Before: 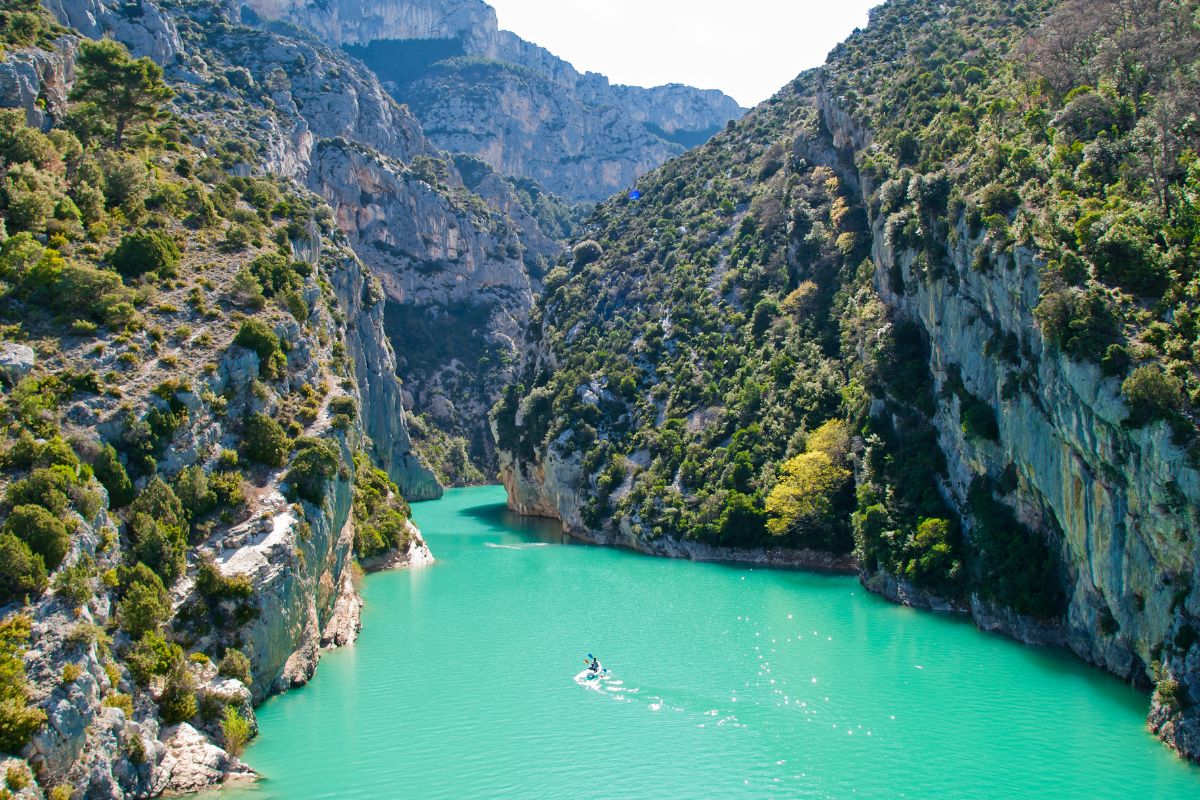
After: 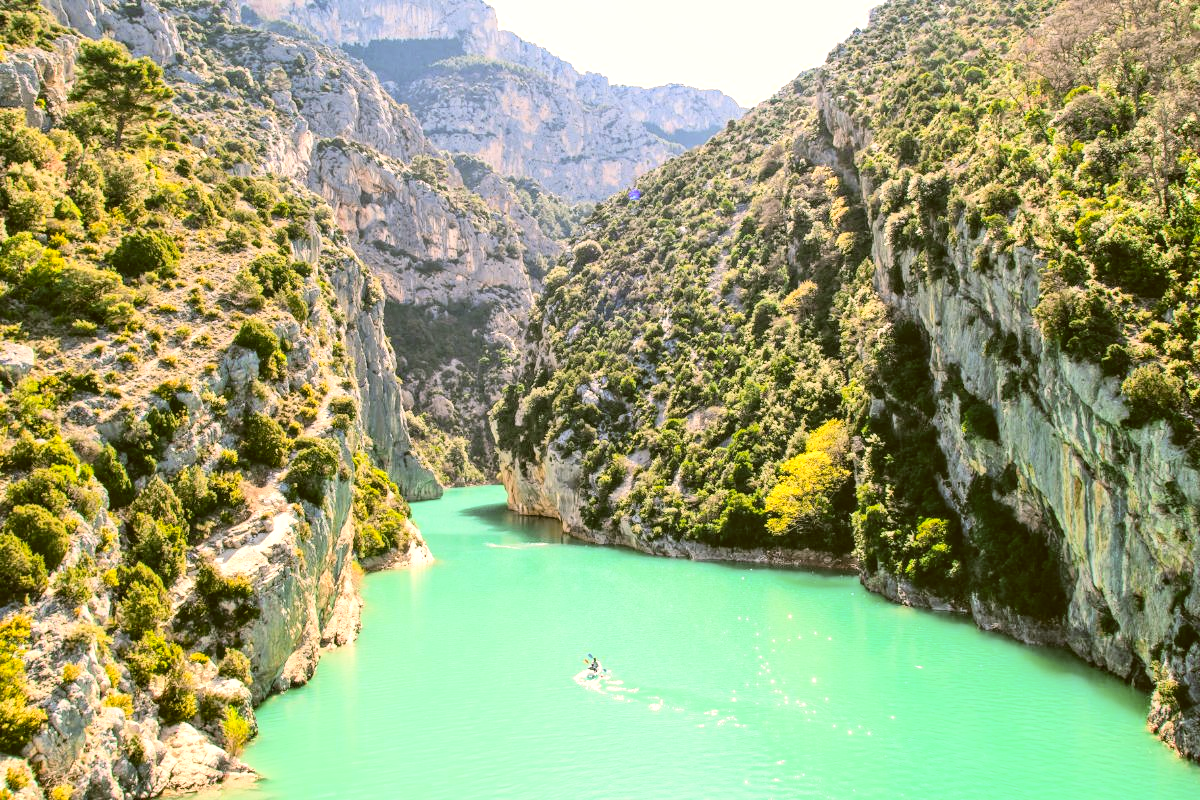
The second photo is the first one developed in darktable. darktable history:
contrast brightness saturation: brightness 0.141
color correction: highlights a* 8.87, highlights b* 15.48, shadows a* -0.386, shadows b* 26.49
tone curve: curves: ch0 [(0, 0.038) (0.193, 0.212) (0.461, 0.502) (0.634, 0.709) (0.852, 0.89) (1, 0.967)]; ch1 [(0, 0) (0.35, 0.356) (0.45, 0.453) (0.504, 0.503) (0.532, 0.524) (0.558, 0.555) (0.735, 0.762) (1, 1)]; ch2 [(0, 0) (0.281, 0.266) (0.456, 0.469) (0.5, 0.5) (0.533, 0.545) (0.606, 0.598) (0.646, 0.654) (1, 1)], color space Lab, independent channels, preserve colors none
local contrast: on, module defaults
tone equalizer: -8 EV -0.788 EV, -7 EV -0.666 EV, -6 EV -0.571 EV, -5 EV -0.401 EV, -3 EV 0.387 EV, -2 EV 0.6 EV, -1 EV 0.677 EV, +0 EV 0.753 EV
